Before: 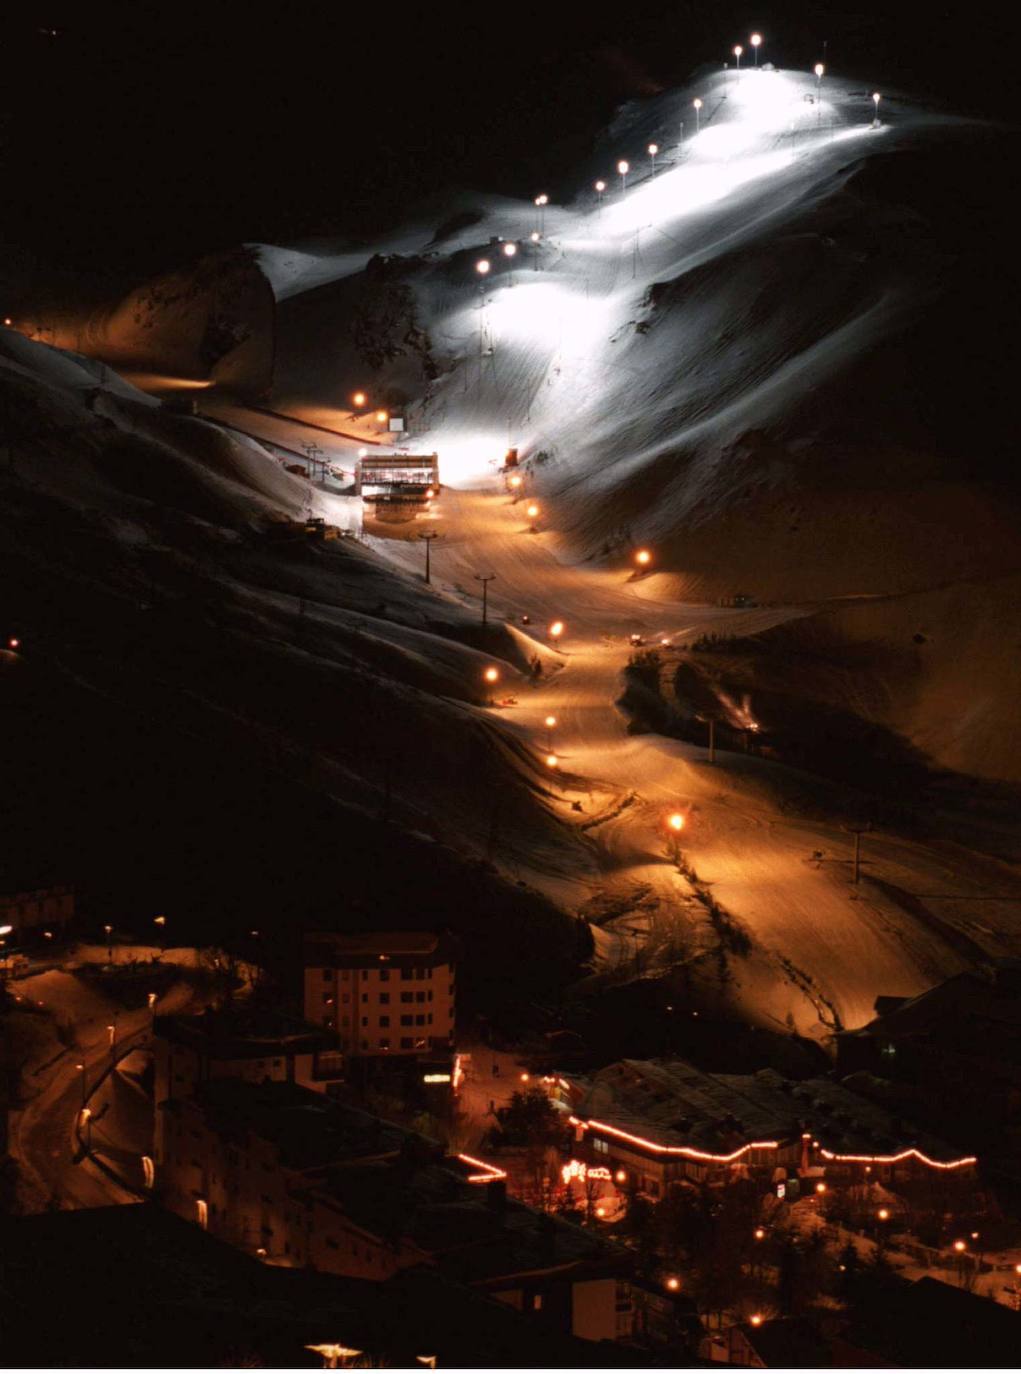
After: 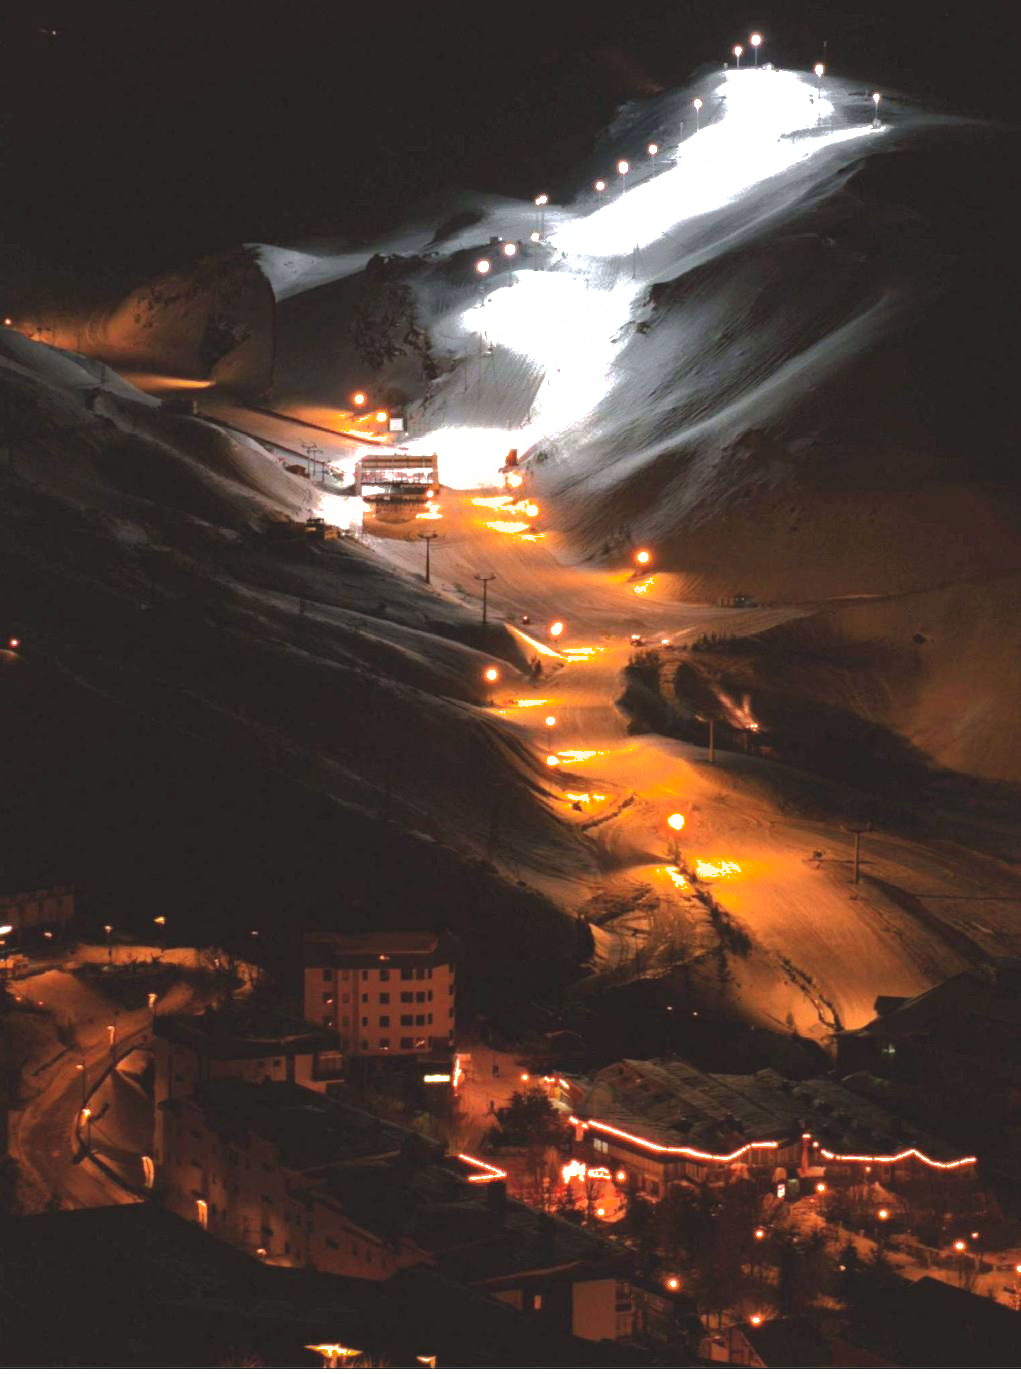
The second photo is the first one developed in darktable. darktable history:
exposure: black level correction -0.005, exposure 1.005 EV, compensate highlight preservation false
shadows and highlights: shadows 25.27, highlights -69.86
